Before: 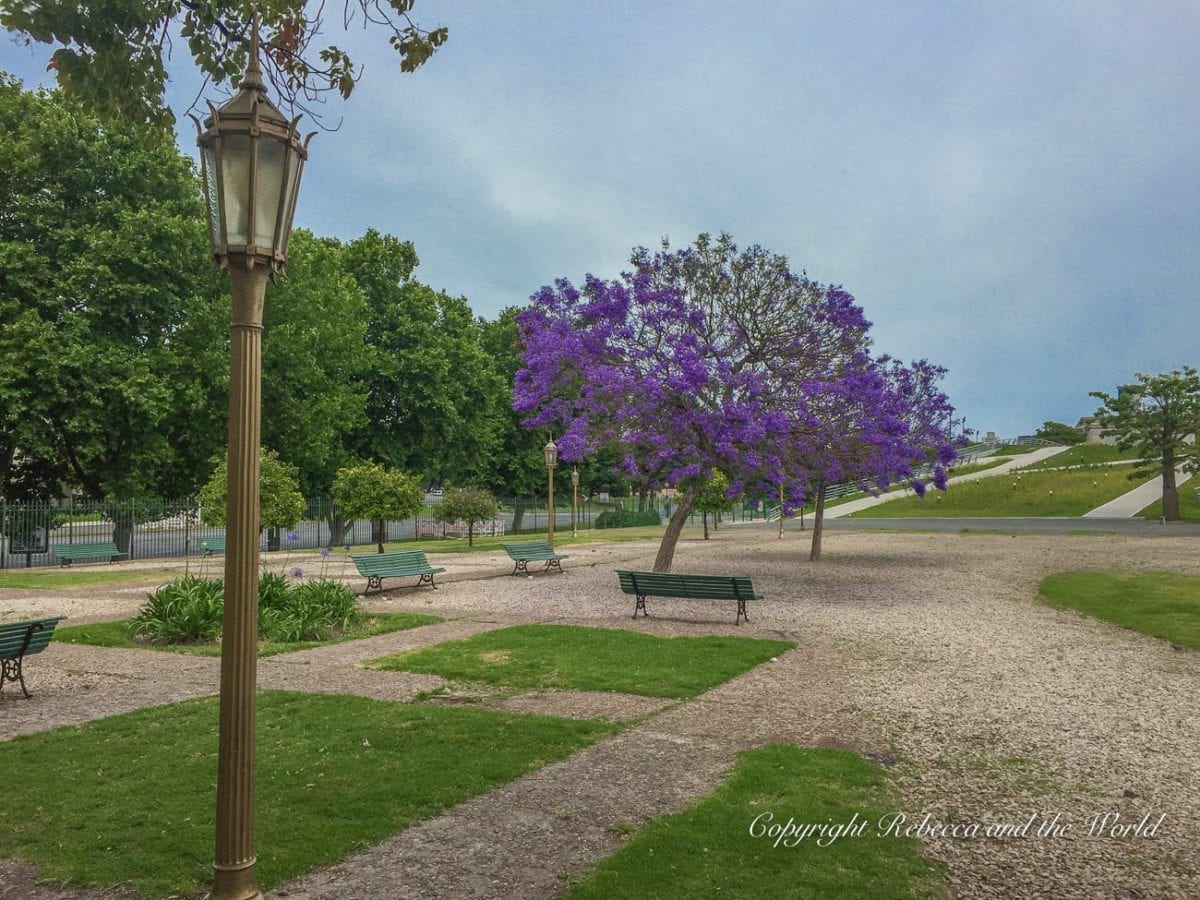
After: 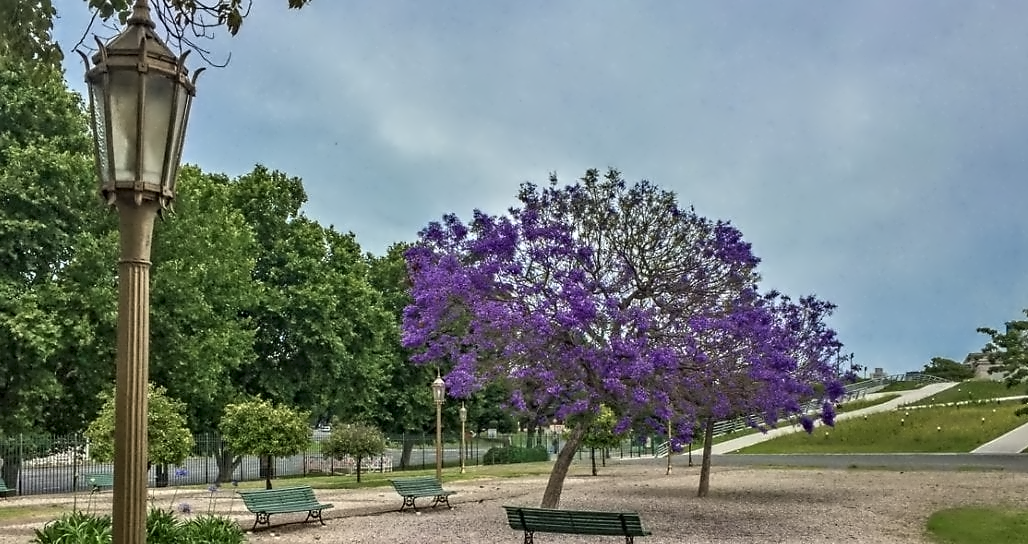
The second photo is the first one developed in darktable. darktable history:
contrast equalizer: octaves 7, y [[0.5, 0.542, 0.583, 0.625, 0.667, 0.708], [0.5 ×6], [0.5 ×6], [0, 0.033, 0.067, 0.1, 0.133, 0.167], [0, 0.05, 0.1, 0.15, 0.2, 0.25]]
crop and rotate: left 9.345%, top 7.22%, right 4.982%, bottom 32.331%
shadows and highlights: low approximation 0.01, soften with gaussian
